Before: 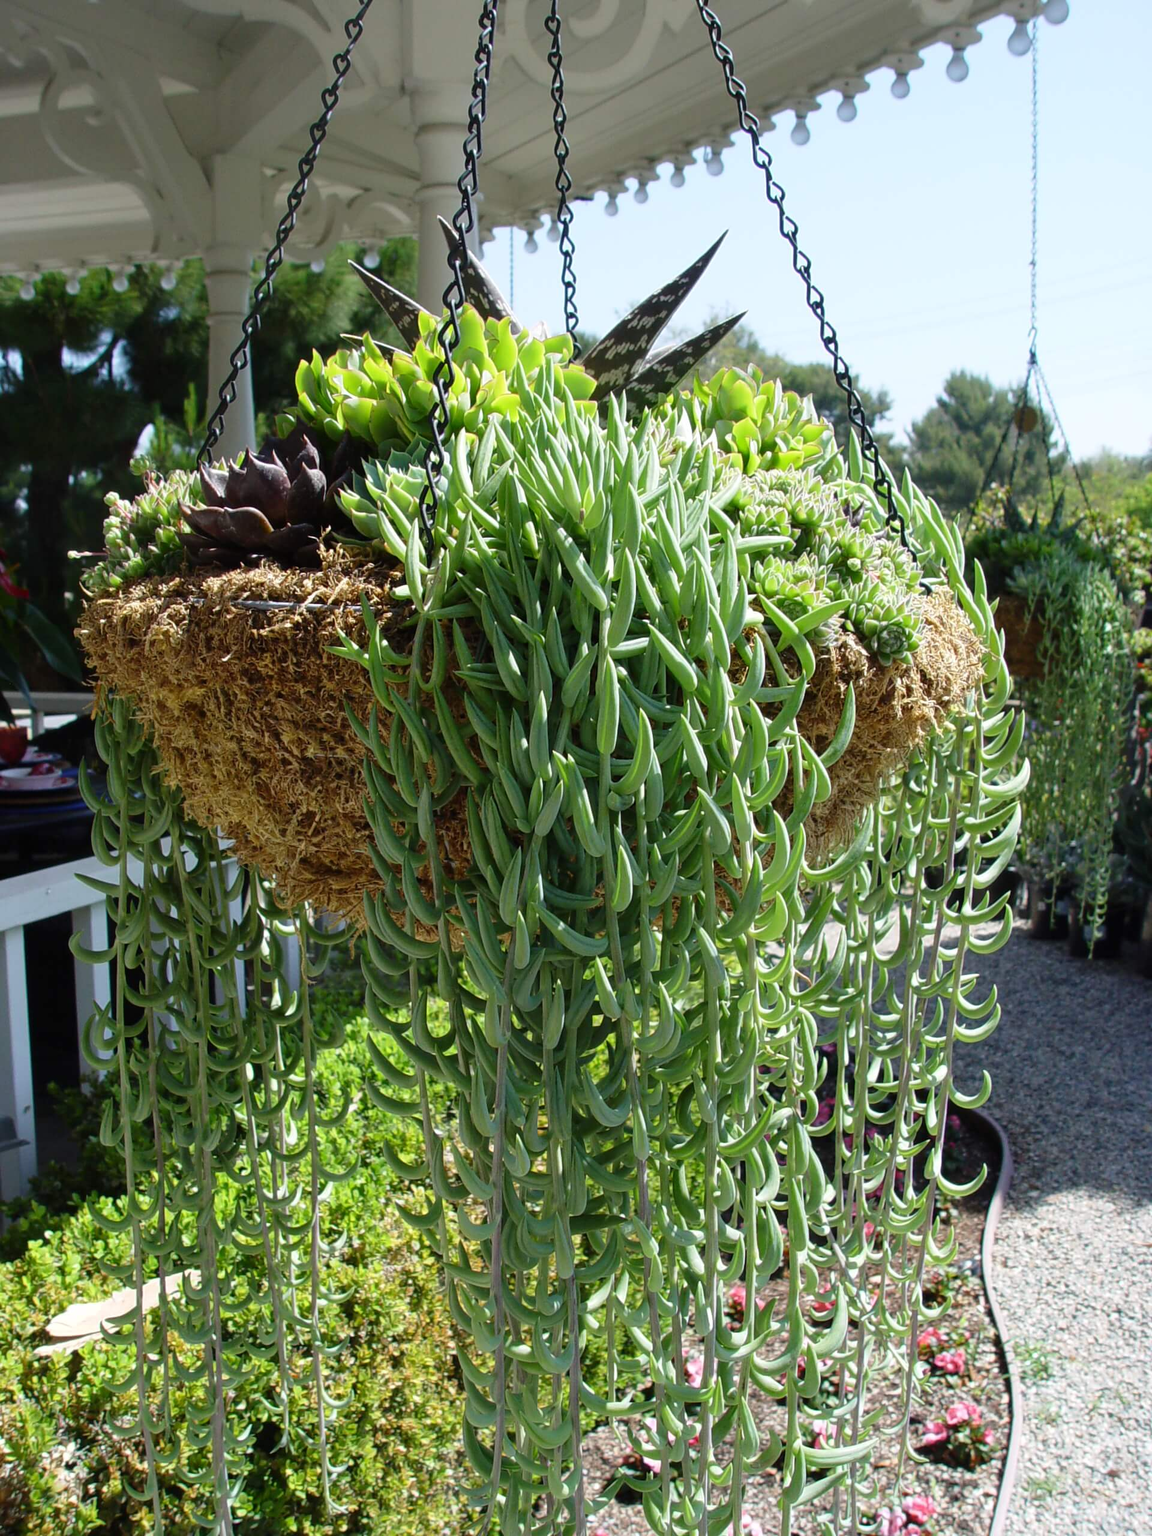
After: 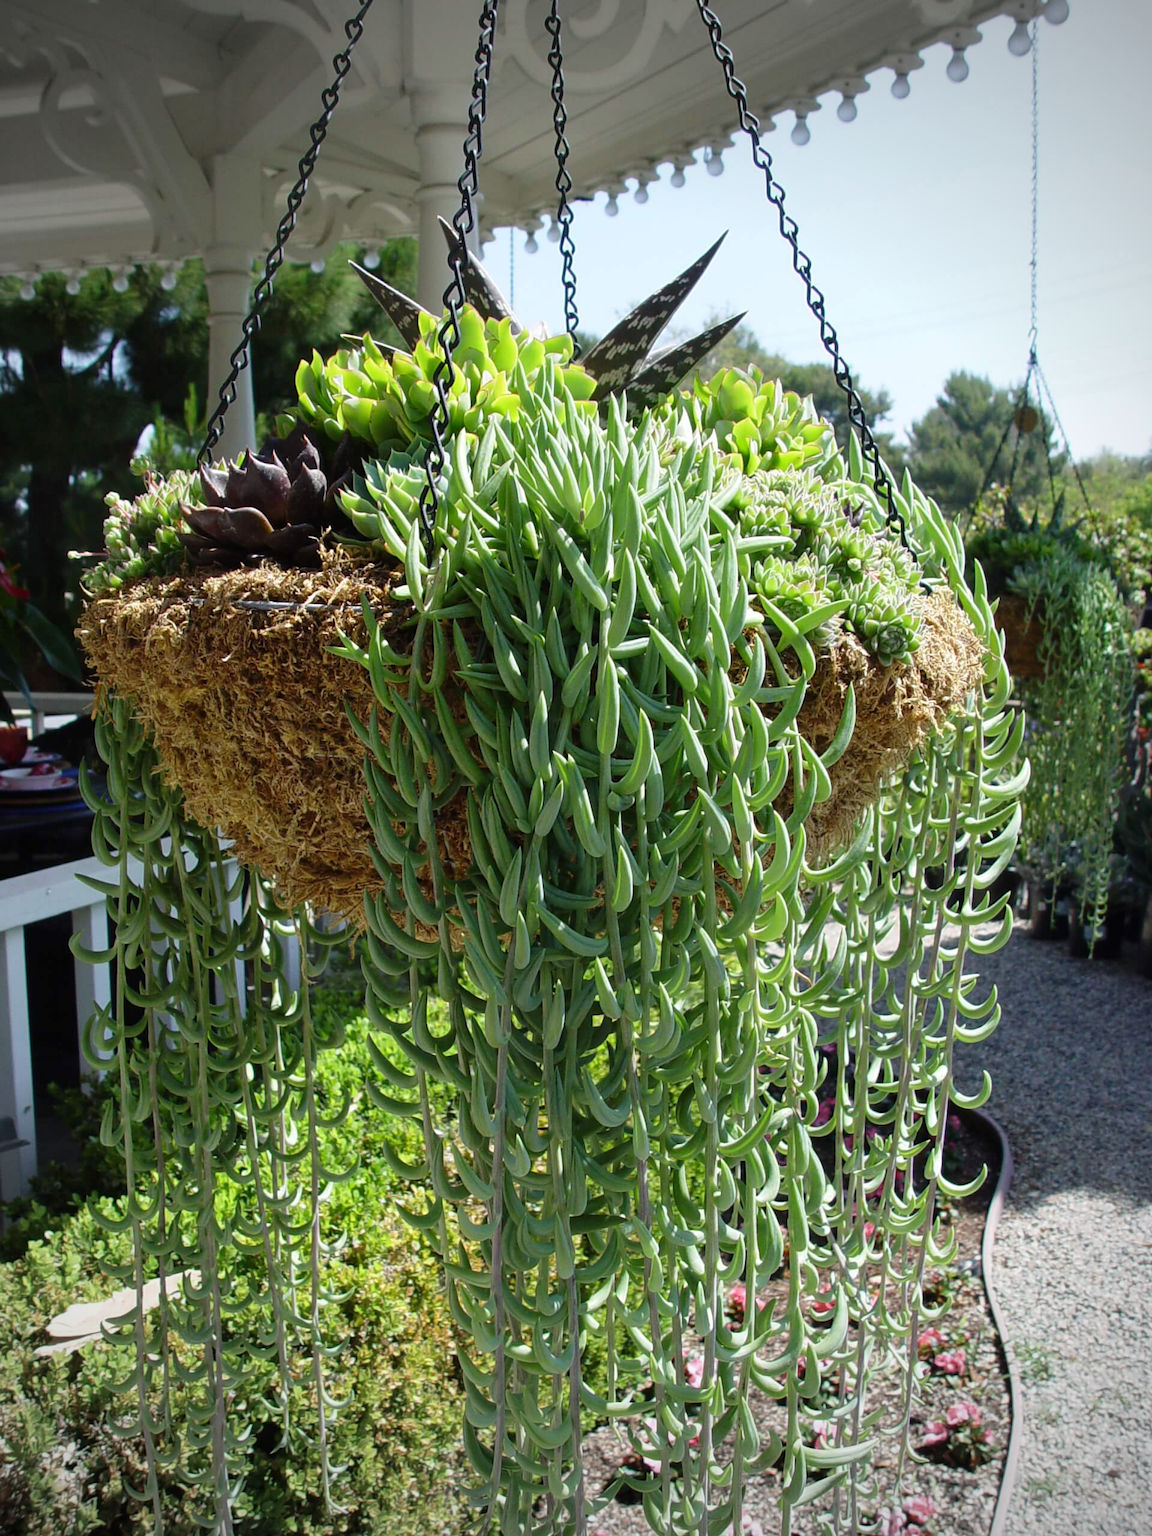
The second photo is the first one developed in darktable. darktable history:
vignetting: fall-off start 72.98%
